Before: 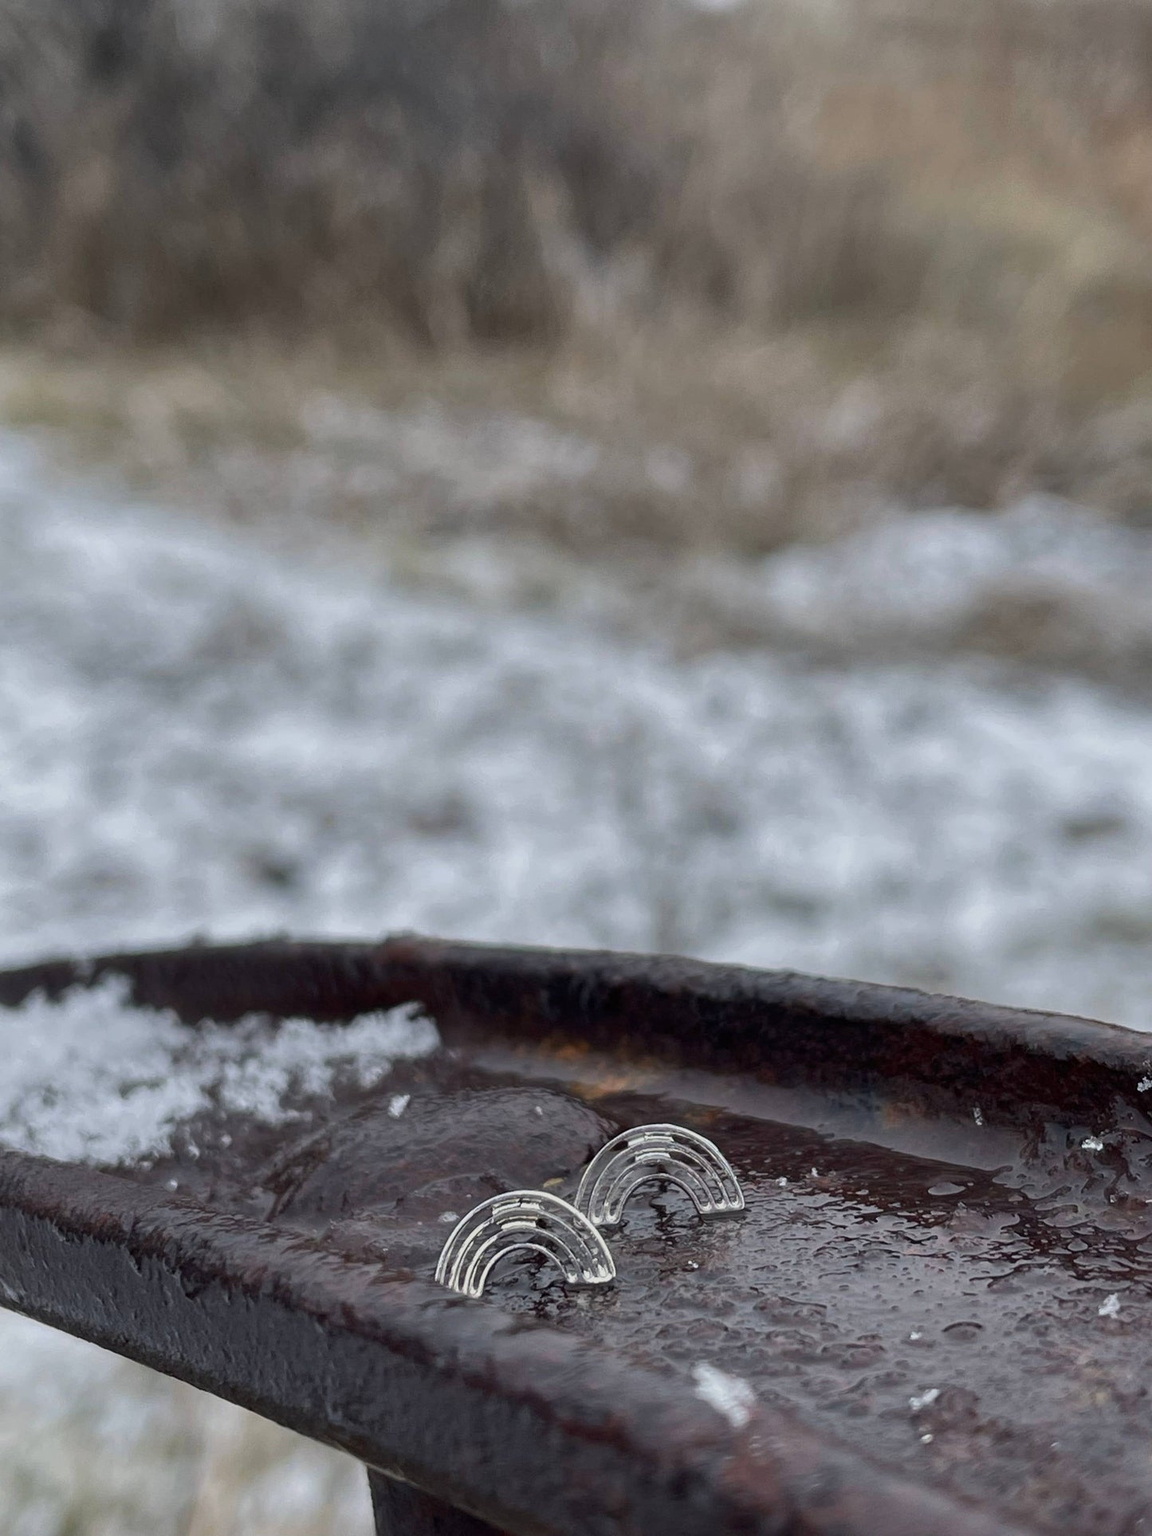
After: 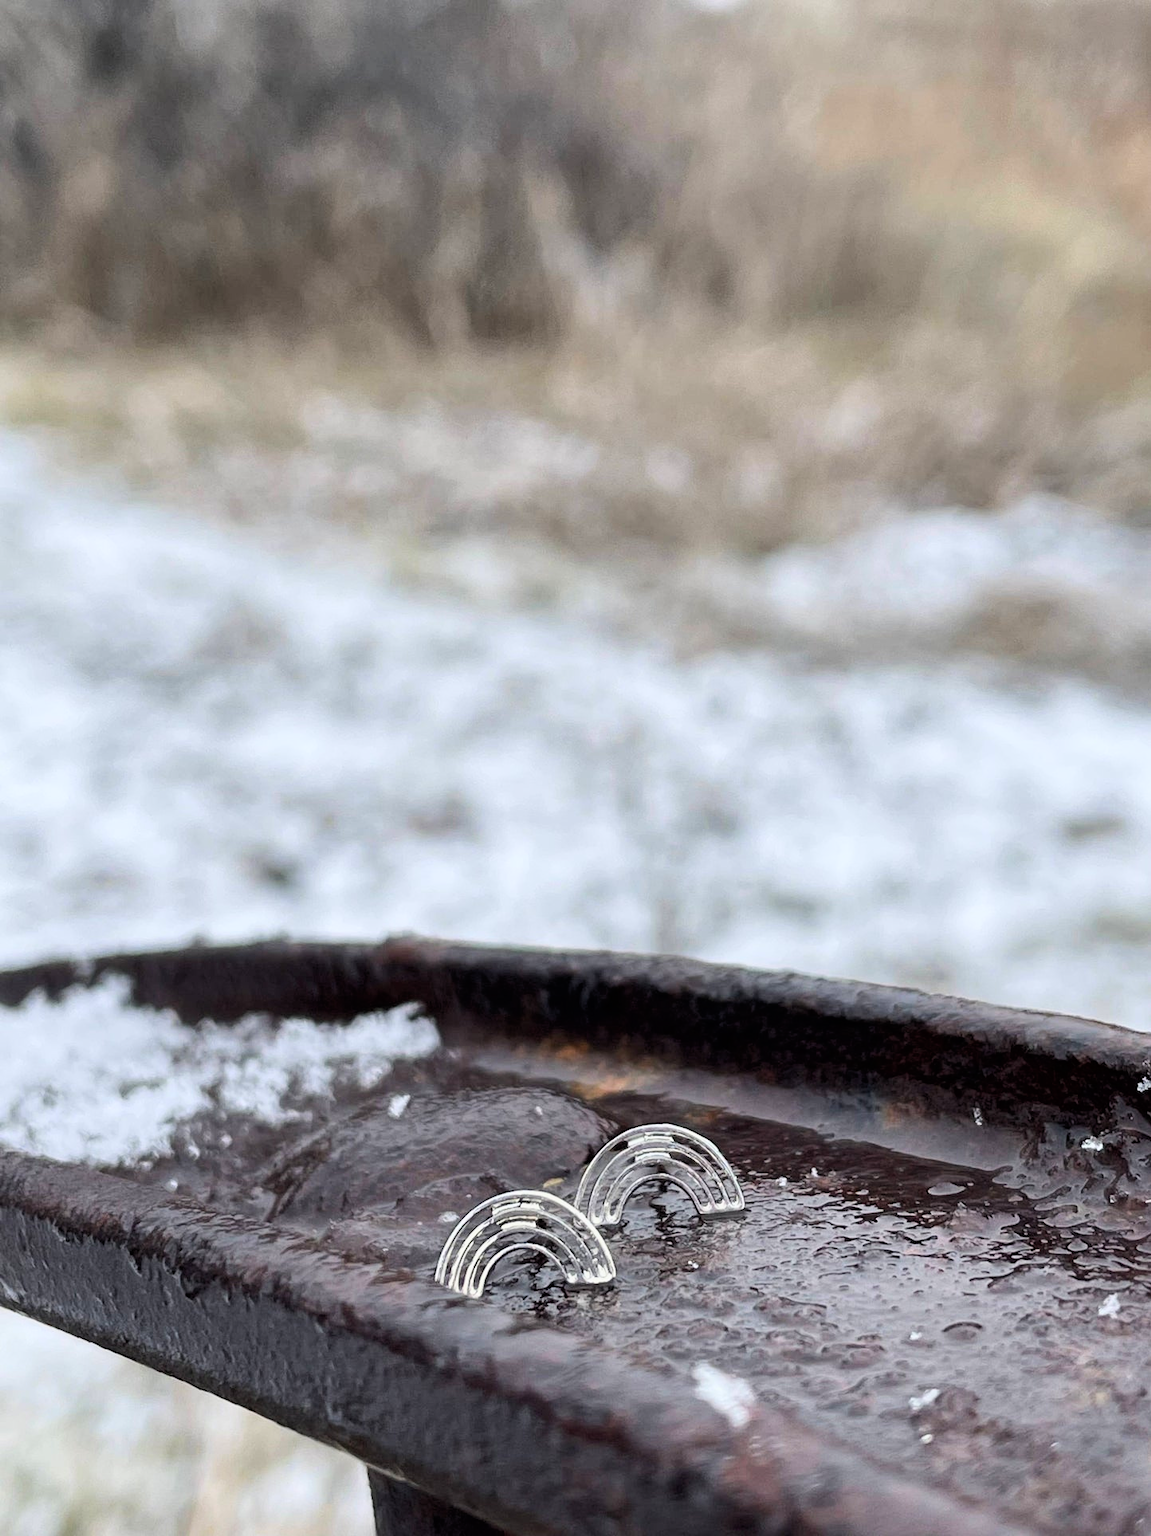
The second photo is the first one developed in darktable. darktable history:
exposure: exposure -0.014 EV, compensate highlight preservation false
base curve: curves: ch0 [(0, 0) (0.005, 0.002) (0.15, 0.3) (0.4, 0.7) (0.75, 0.95) (1, 1)]
